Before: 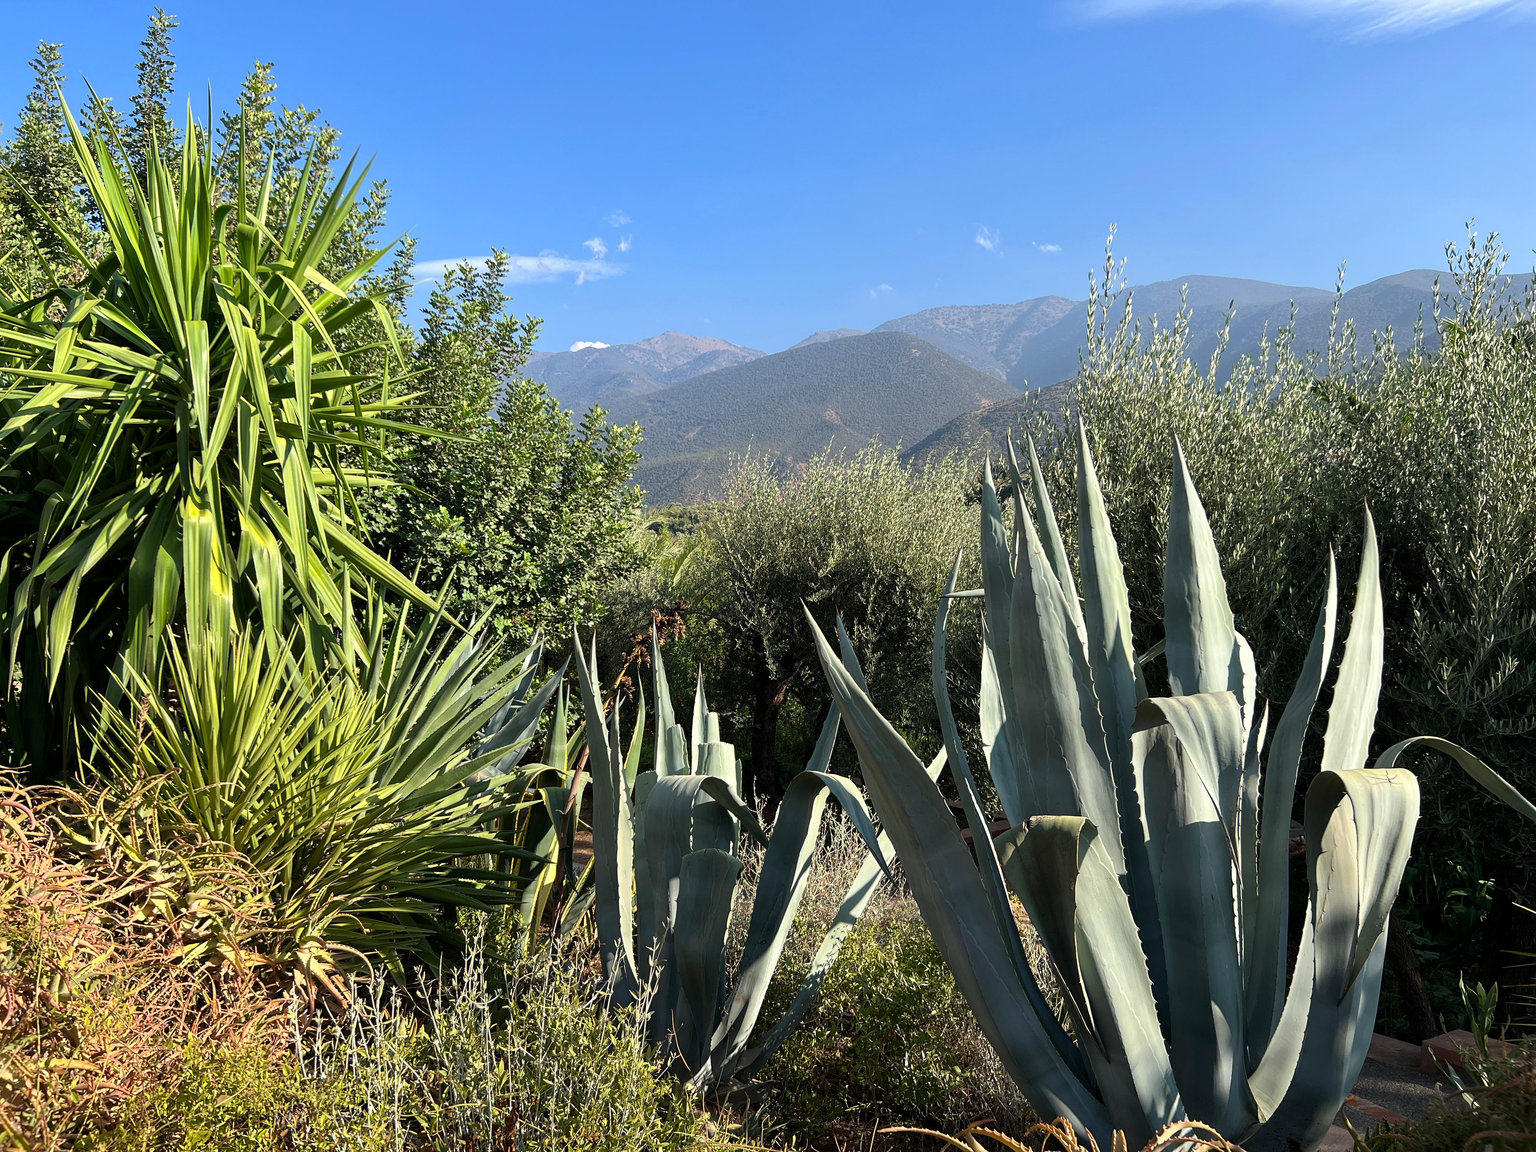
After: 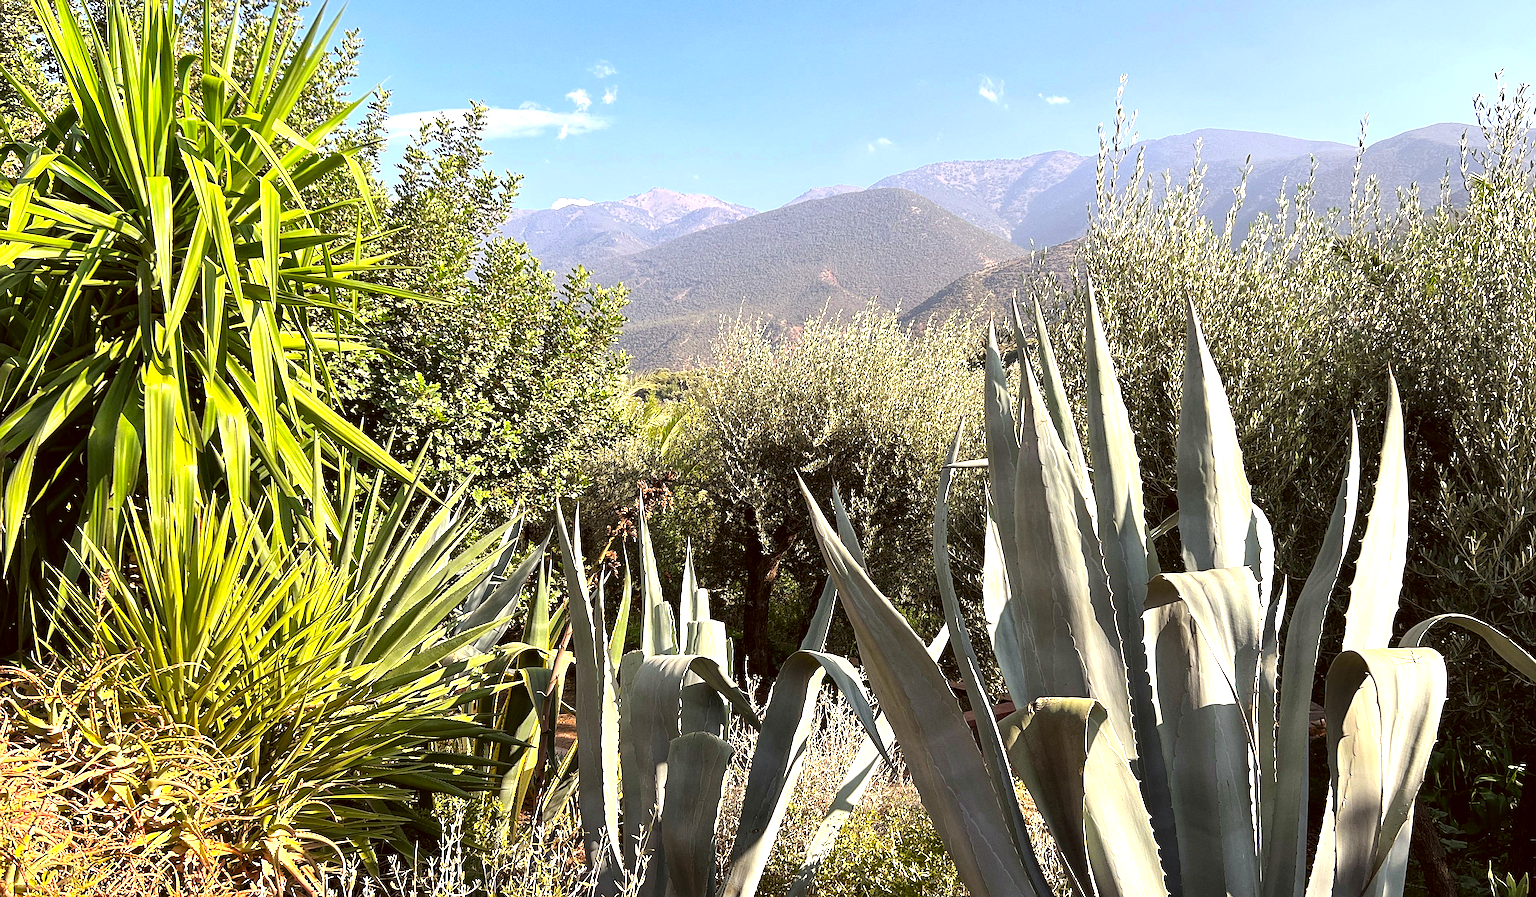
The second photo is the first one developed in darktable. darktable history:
sharpen: on, module defaults
exposure: black level correction 0, exposure 1 EV, compensate exposure bias true, compensate highlight preservation false
crop and rotate: left 2.991%, top 13.302%, right 1.981%, bottom 12.636%
vibrance: vibrance 100%
grain: coarseness 0.09 ISO
color correction: highlights a* 6.27, highlights b* 8.19, shadows a* 5.94, shadows b* 7.23, saturation 0.9
